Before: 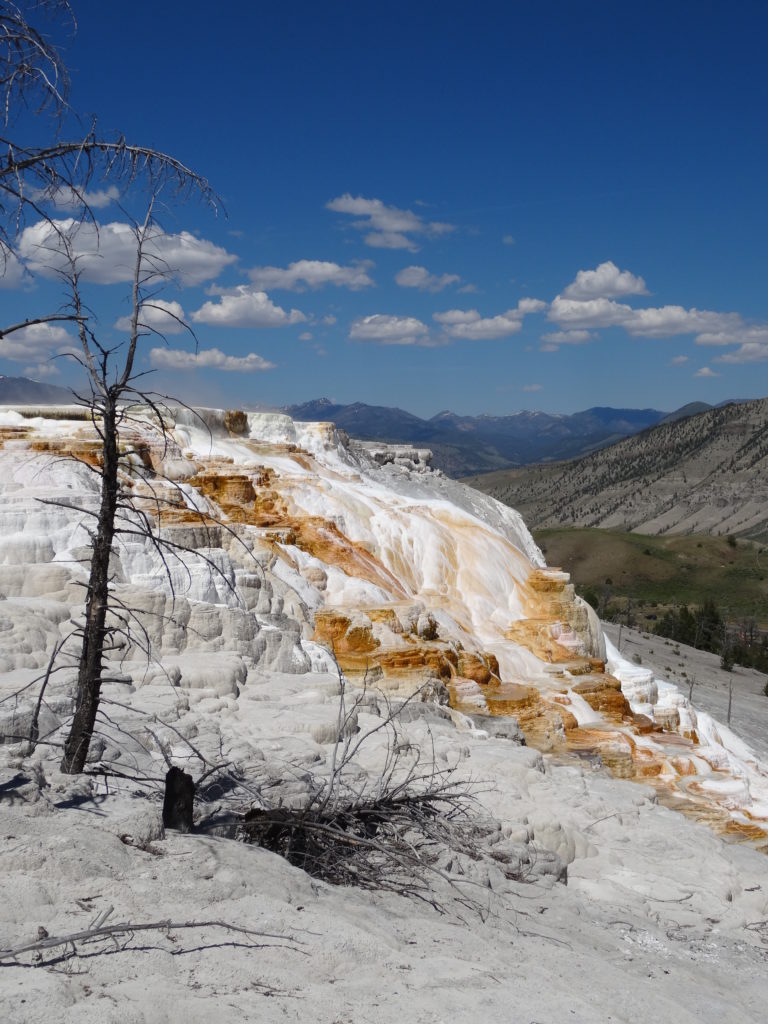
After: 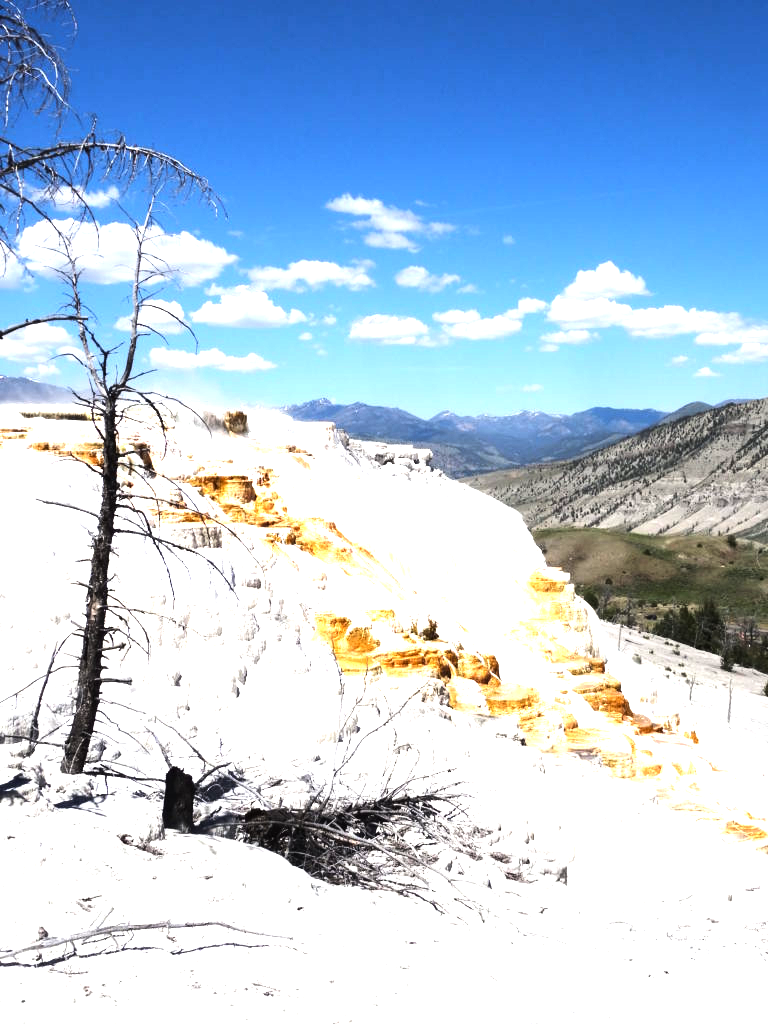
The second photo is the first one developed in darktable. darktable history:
tone equalizer: -8 EV -1.1 EV, -7 EV -0.992 EV, -6 EV -0.846 EV, -5 EV -0.553 EV, -3 EV 0.546 EV, -2 EV 0.854 EV, -1 EV 0.987 EV, +0 EV 1.06 EV, edges refinement/feathering 500, mask exposure compensation -1.57 EV, preserve details no
exposure: exposure 1.257 EV, compensate highlight preservation false
